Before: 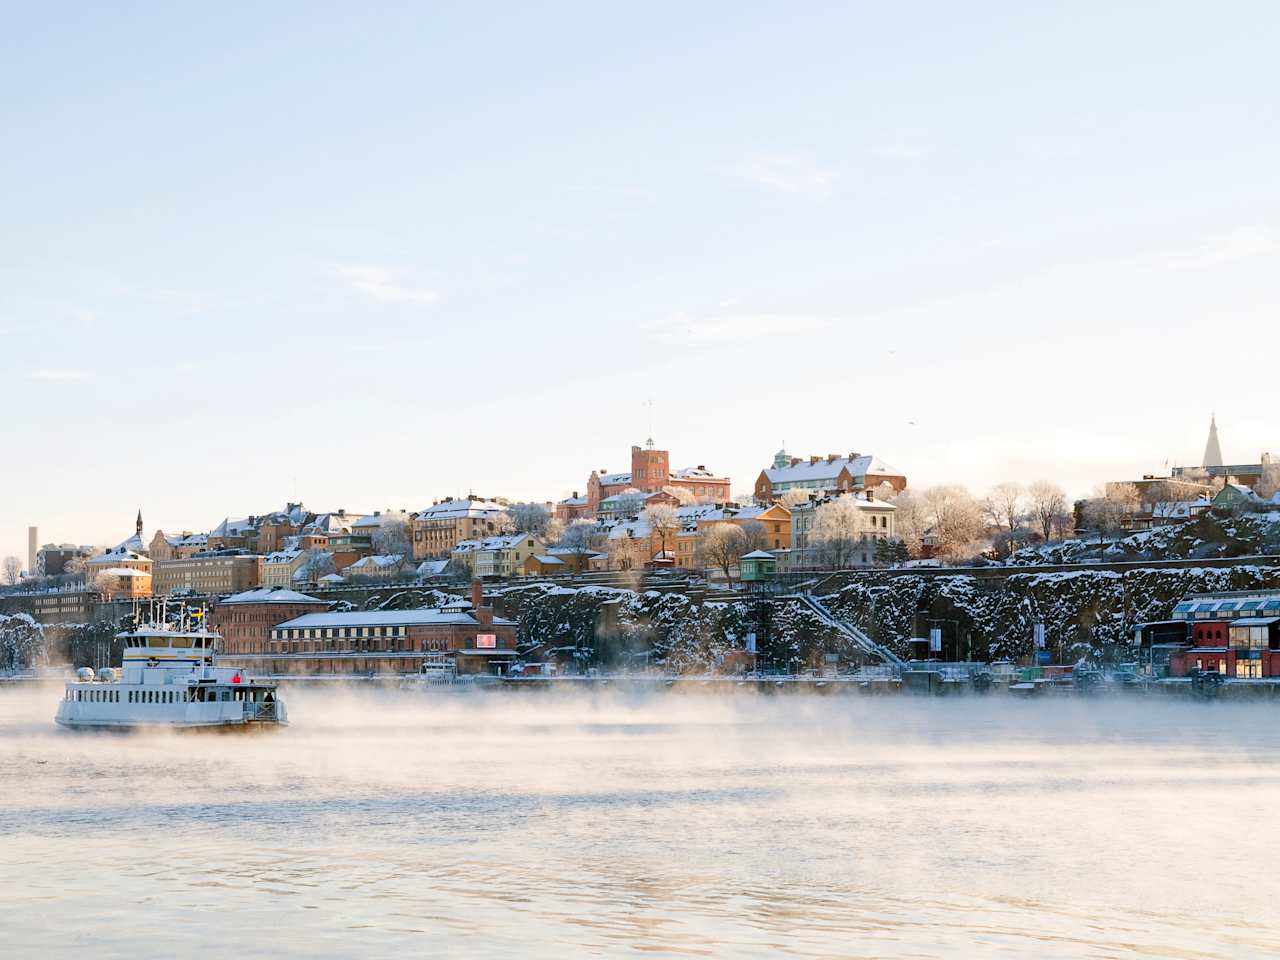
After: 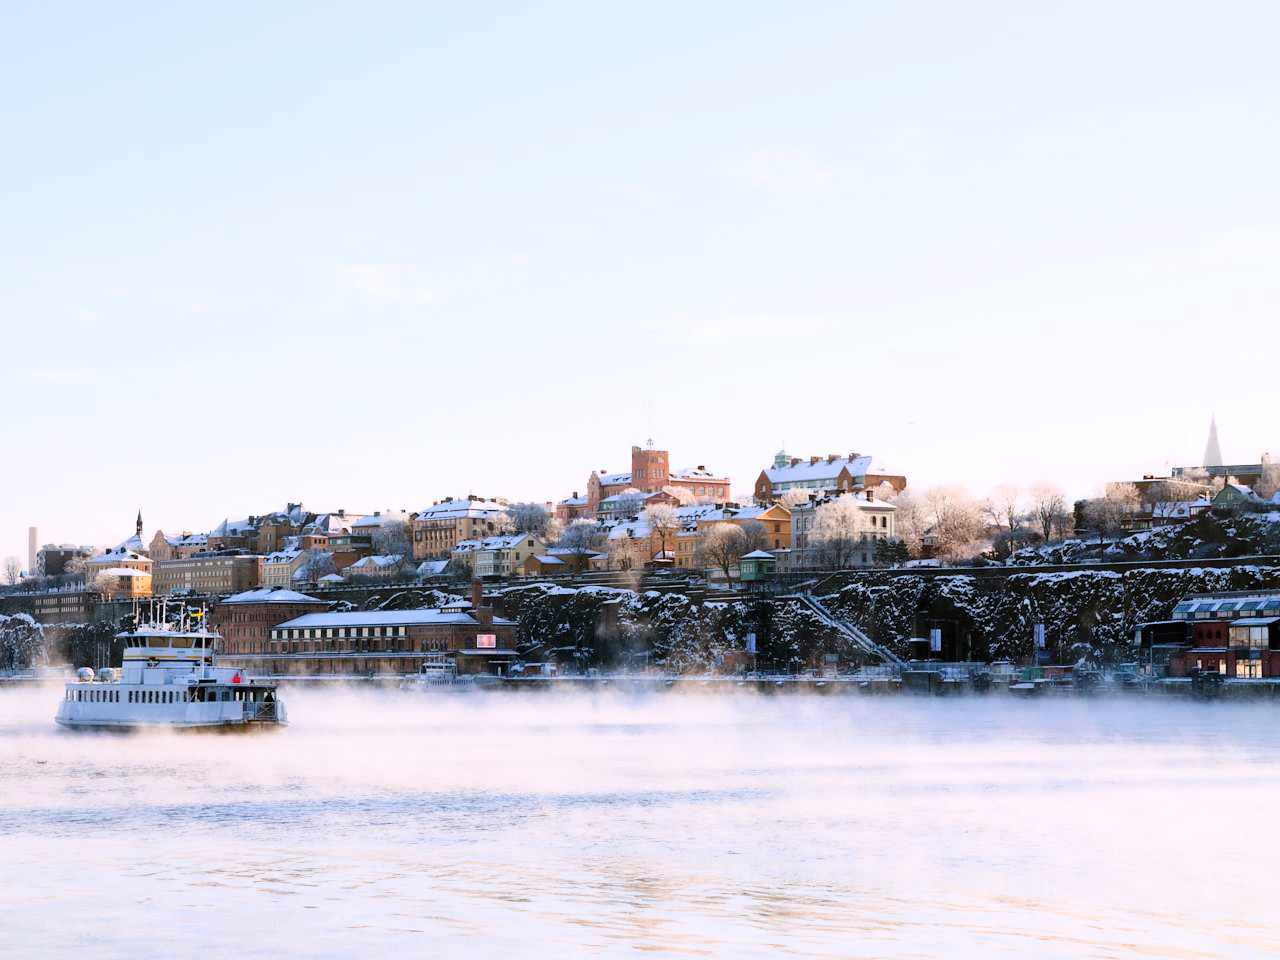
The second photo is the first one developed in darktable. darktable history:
tone curve: curves: ch0 [(0, 0) (0.042, 0.01) (0.223, 0.123) (0.59, 0.574) (0.802, 0.868) (1, 1)], color space Lab, linked channels, preserve colors none
white balance: red 1.004, blue 1.096
contrast equalizer: octaves 7, y [[0.502, 0.505, 0.512, 0.529, 0.564, 0.588], [0.5 ×6], [0.502, 0.505, 0.512, 0.529, 0.564, 0.588], [0, 0.001, 0.001, 0.004, 0.008, 0.011], [0, 0.001, 0.001, 0.004, 0.008, 0.011]], mix -1
